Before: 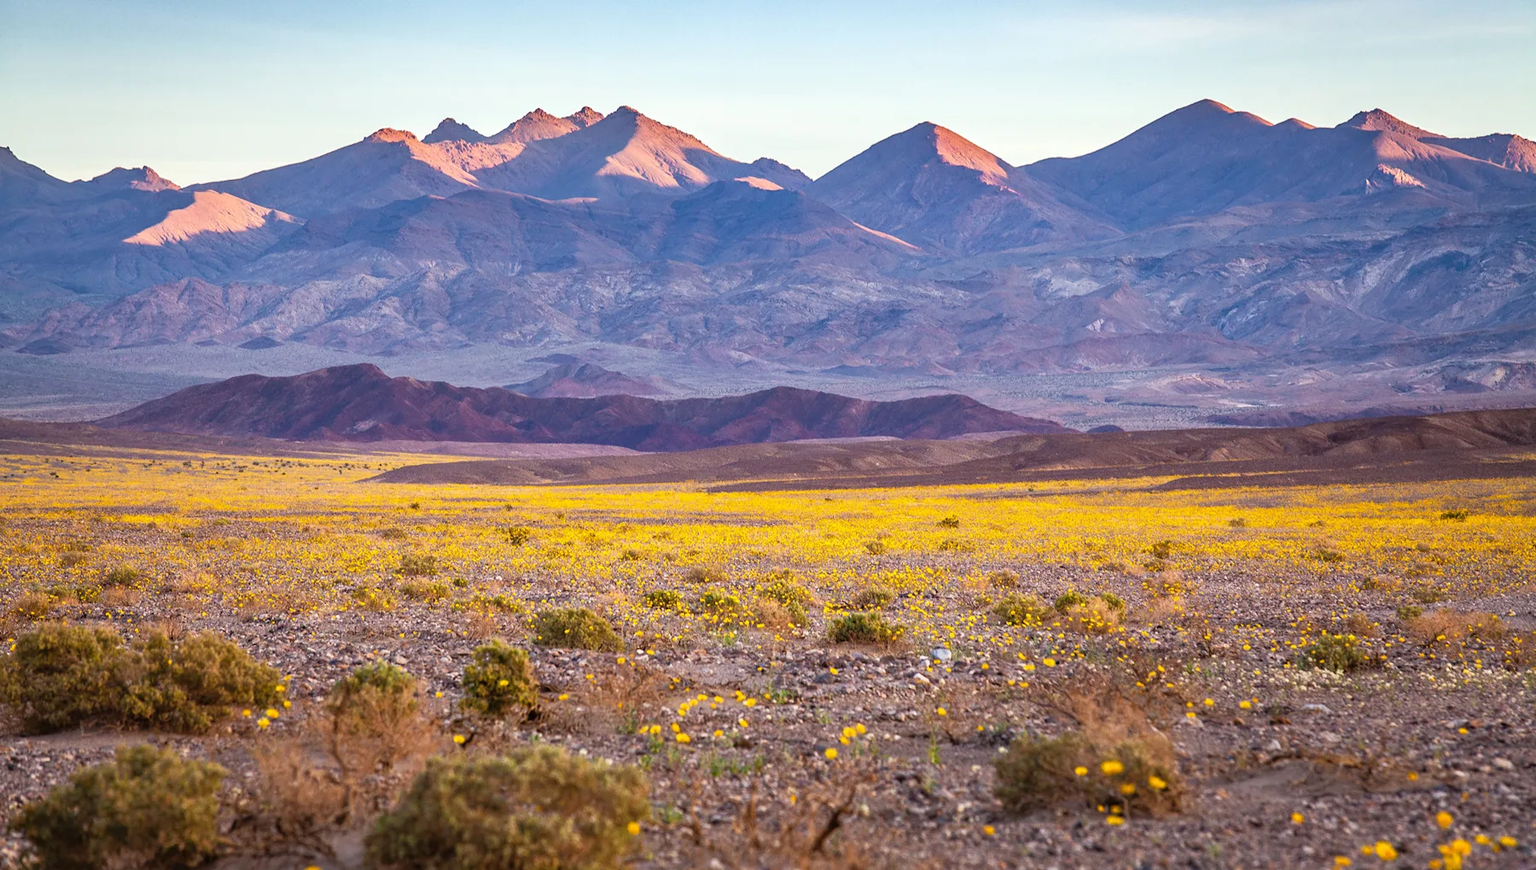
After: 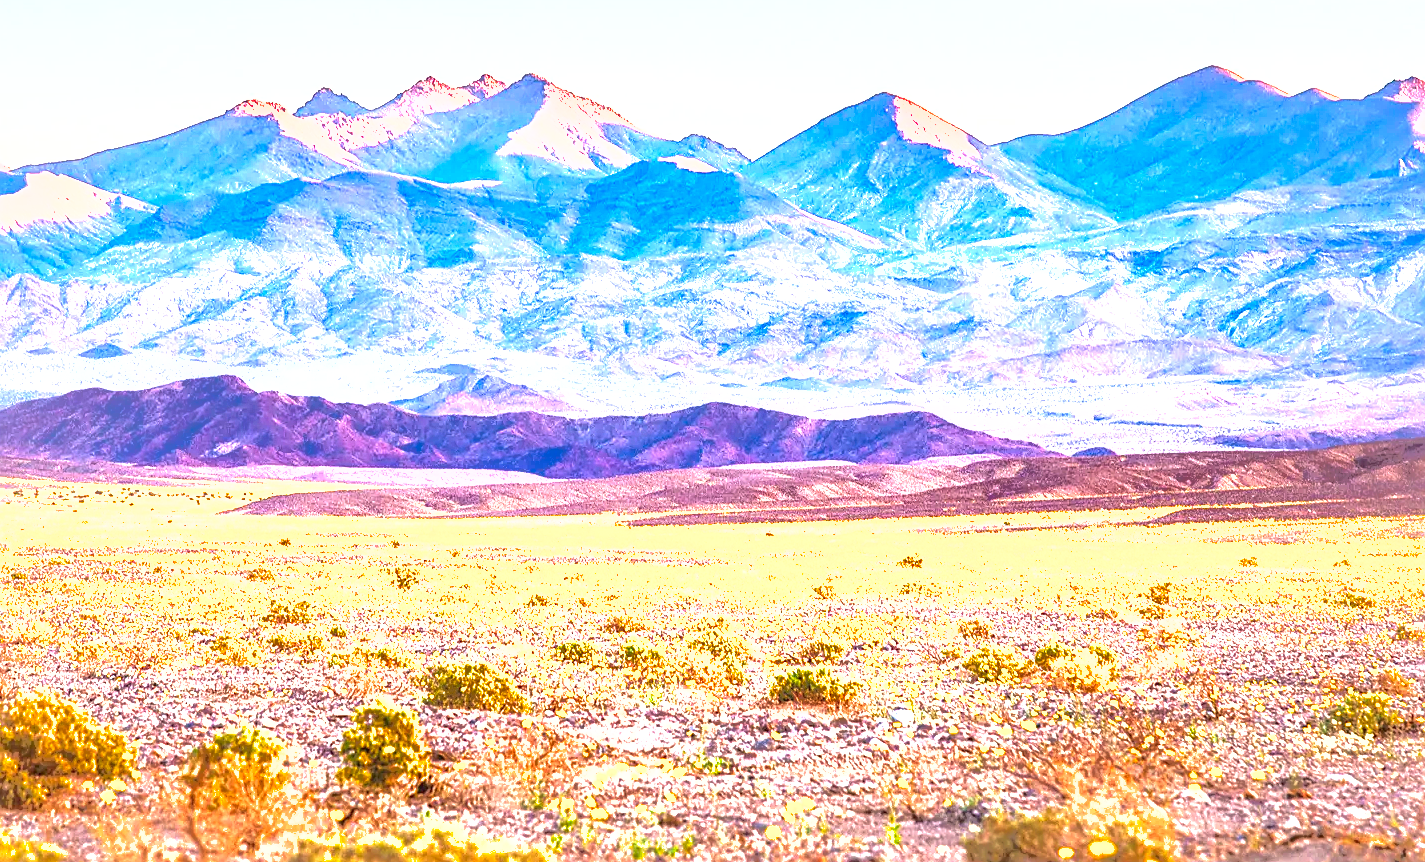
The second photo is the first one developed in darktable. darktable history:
local contrast: on, module defaults
shadows and highlights: shadows 40.06, highlights -60.05
tone curve: curves: ch0 [(0, 0) (0.003, 0.003) (0.011, 0.01) (0.025, 0.023) (0.044, 0.042) (0.069, 0.065) (0.1, 0.094) (0.136, 0.128) (0.177, 0.167) (0.224, 0.211) (0.277, 0.261) (0.335, 0.316) (0.399, 0.376) (0.468, 0.441) (0.543, 0.685) (0.623, 0.741) (0.709, 0.8) (0.801, 0.863) (0.898, 0.929) (1, 1)], color space Lab, independent channels, preserve colors none
contrast brightness saturation: contrast -0.101, brightness 0.046, saturation 0.082
sharpen: on, module defaults
tone equalizer: -8 EV -0.448 EV, -7 EV -0.38 EV, -6 EV -0.348 EV, -5 EV -0.234 EV, -3 EV 0.2 EV, -2 EV 0.318 EV, -1 EV 0.391 EV, +0 EV 0.444 EV
crop: left 11.216%, top 5.022%, right 9.603%, bottom 10.402%
exposure: black level correction 0, exposure 1.883 EV, compensate highlight preservation false
